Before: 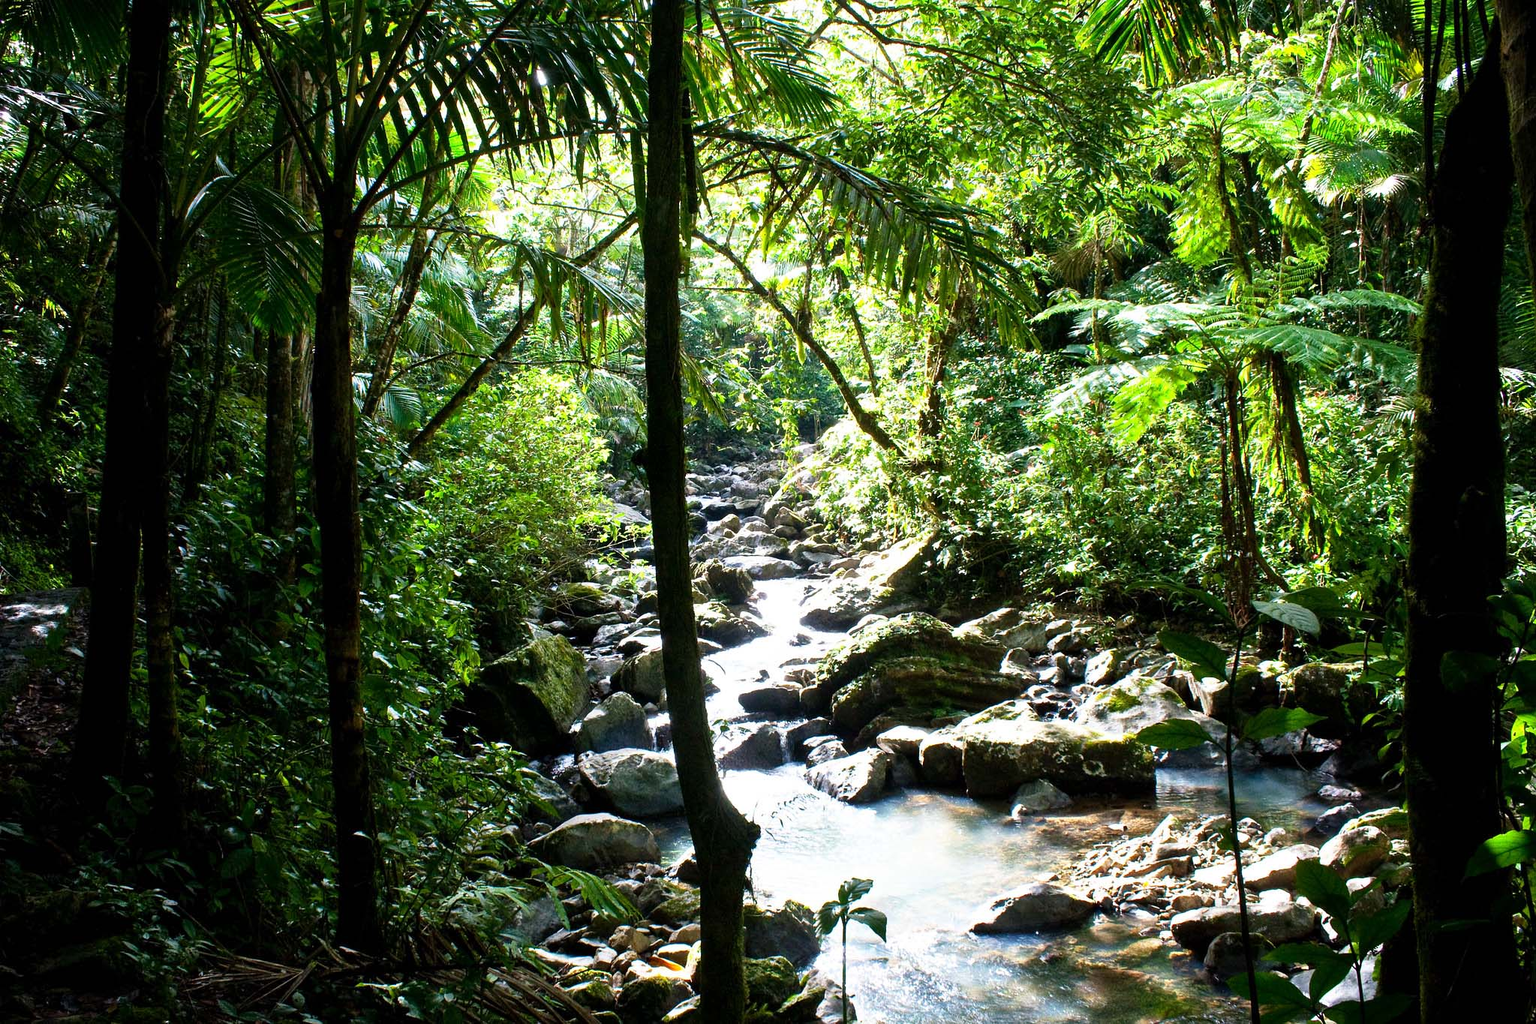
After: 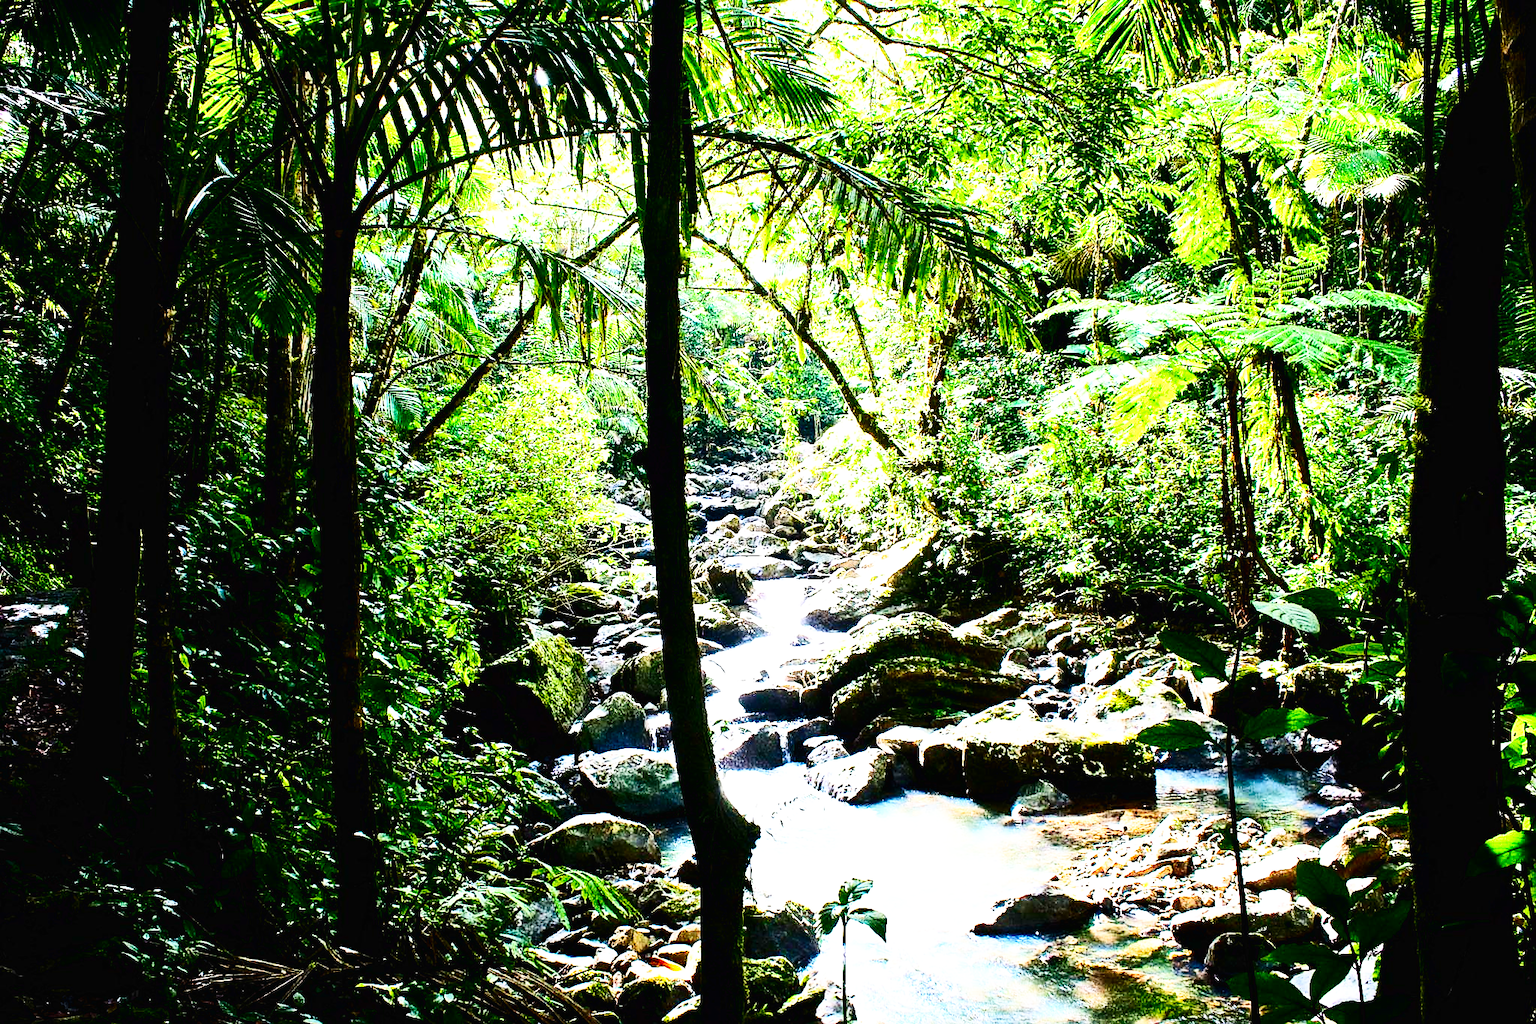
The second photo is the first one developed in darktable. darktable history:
base curve: curves: ch0 [(0, 0.003) (0.001, 0.002) (0.006, 0.004) (0.02, 0.022) (0.048, 0.086) (0.094, 0.234) (0.162, 0.431) (0.258, 0.629) (0.385, 0.8) (0.548, 0.918) (0.751, 0.988) (1, 1)], preserve colors none
sharpen: on, module defaults
contrast brightness saturation: contrast 0.4, brightness 0.1, saturation 0.21
